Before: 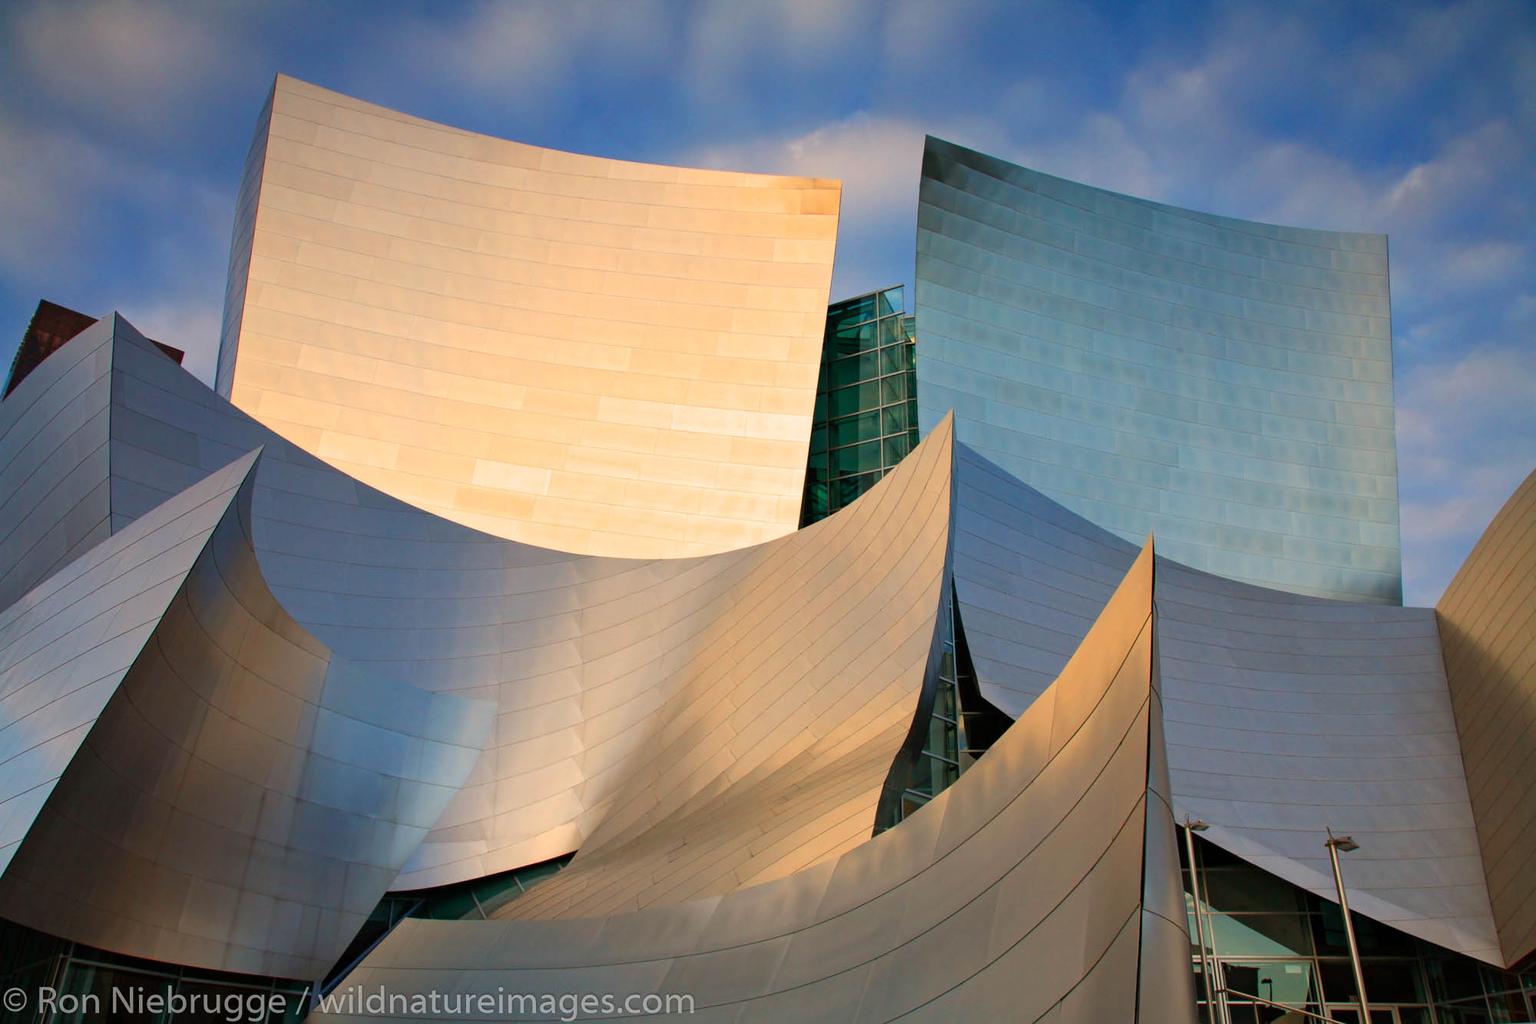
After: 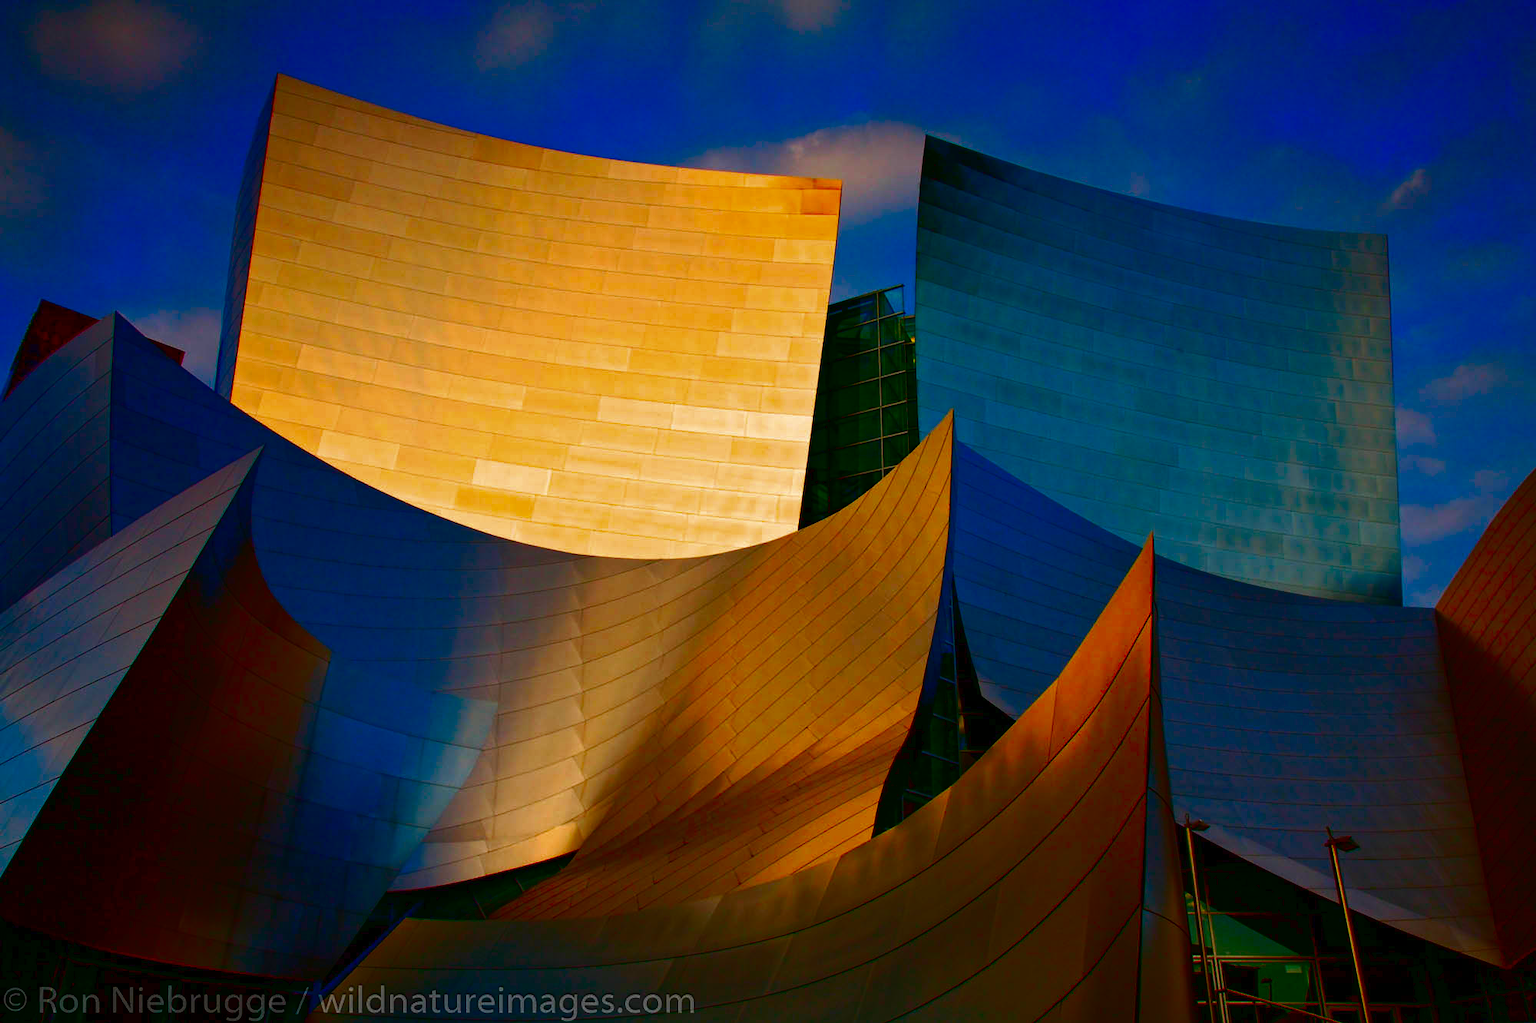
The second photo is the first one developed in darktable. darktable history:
contrast brightness saturation: brightness -0.995, saturation 0.994
tone curve: curves: ch0 [(0, 0) (0.003, 0.022) (0.011, 0.025) (0.025, 0.032) (0.044, 0.055) (0.069, 0.089) (0.1, 0.133) (0.136, 0.18) (0.177, 0.231) (0.224, 0.291) (0.277, 0.35) (0.335, 0.42) (0.399, 0.496) (0.468, 0.561) (0.543, 0.632) (0.623, 0.706) (0.709, 0.783) (0.801, 0.865) (0.898, 0.947) (1, 1)], preserve colors none
